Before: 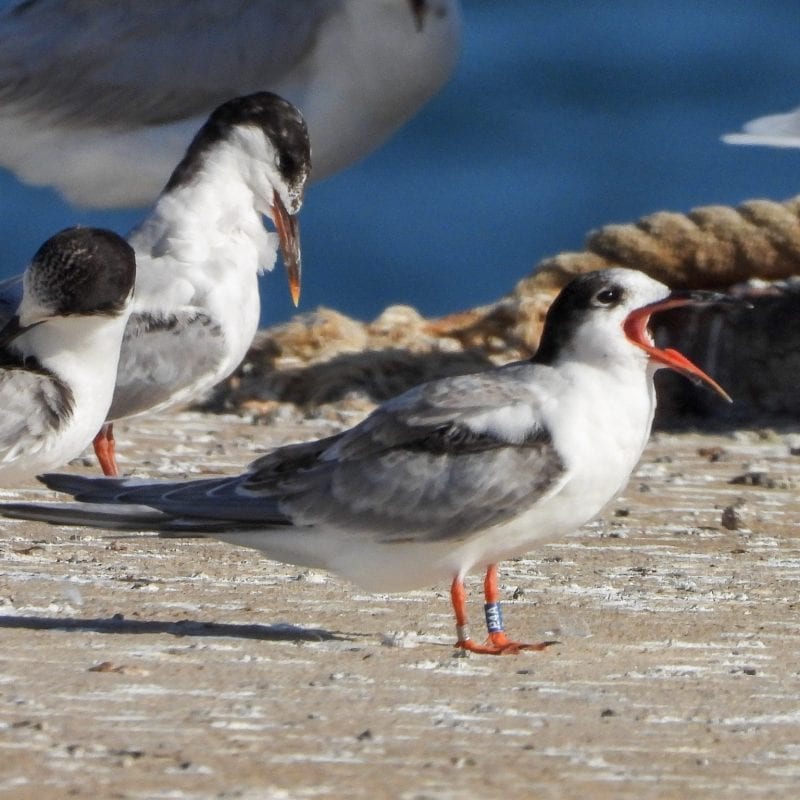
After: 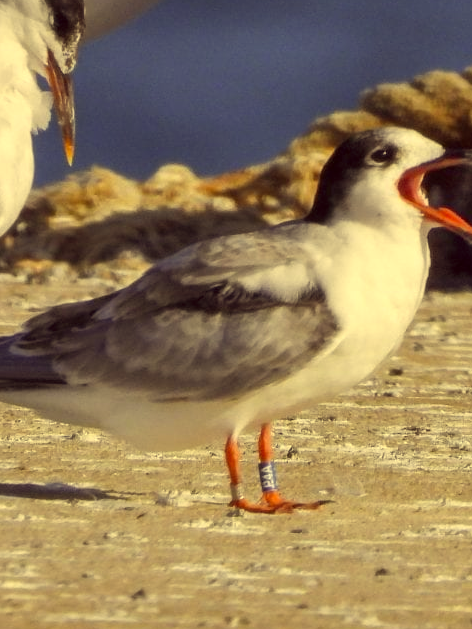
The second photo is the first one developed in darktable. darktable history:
color correction: highlights a* -0.482, highlights b* 40, shadows a* 9.8, shadows b* -0.161
crop and rotate: left 28.256%, top 17.734%, right 12.656%, bottom 3.573%
